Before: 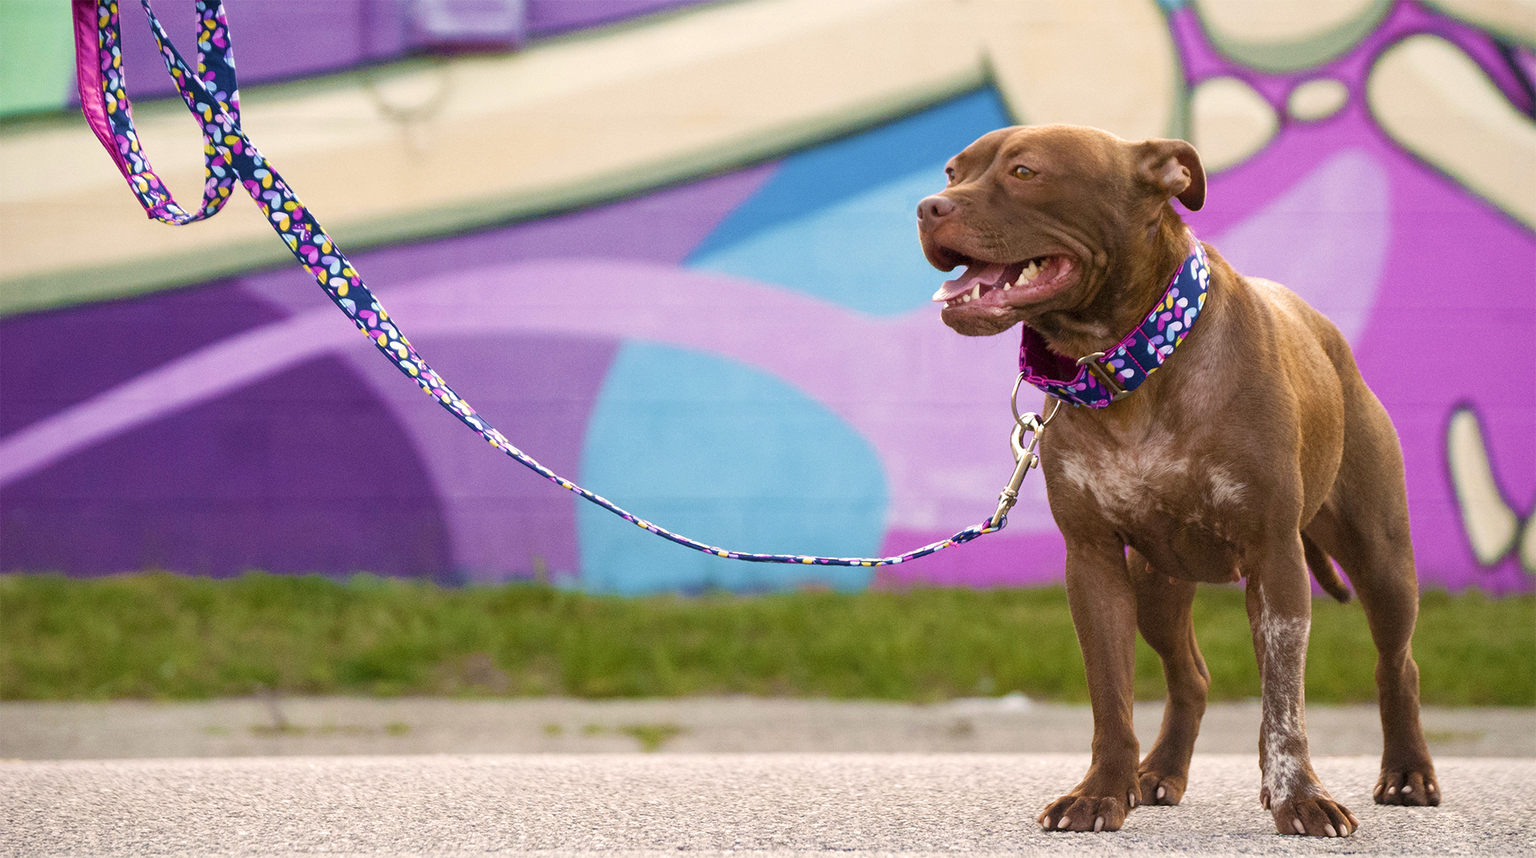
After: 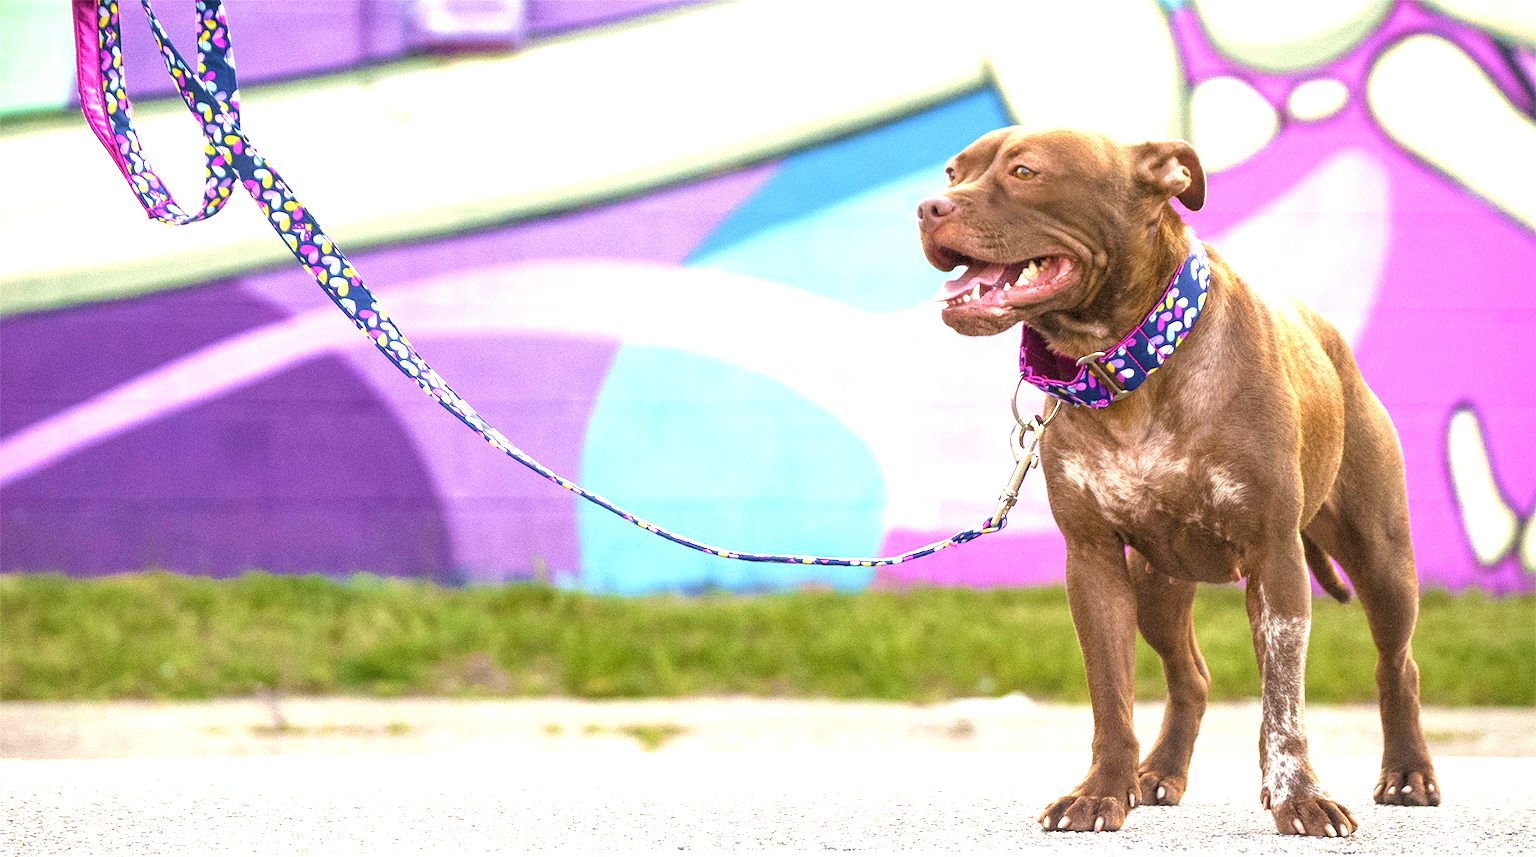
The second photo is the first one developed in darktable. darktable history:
local contrast: on, module defaults
exposure: black level correction 0, exposure 1.2 EV, compensate highlight preservation false
